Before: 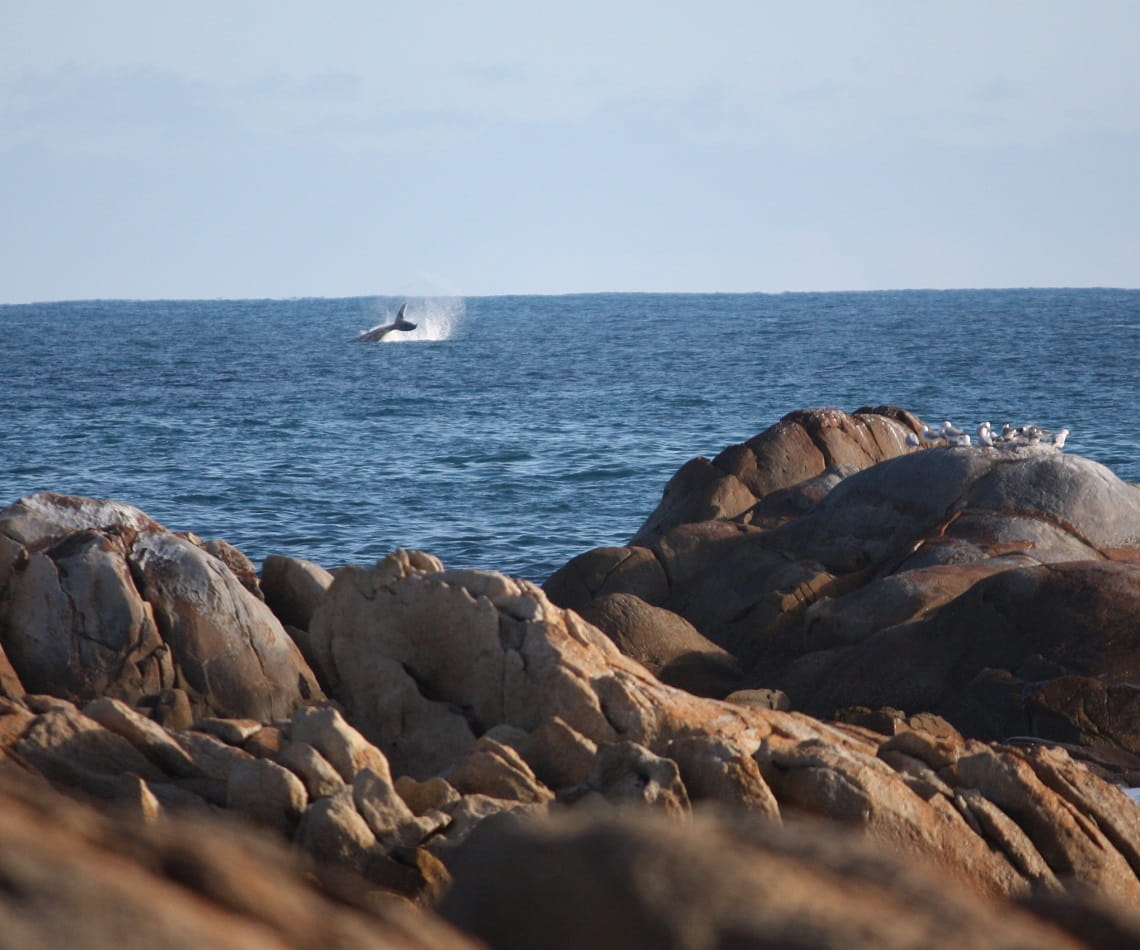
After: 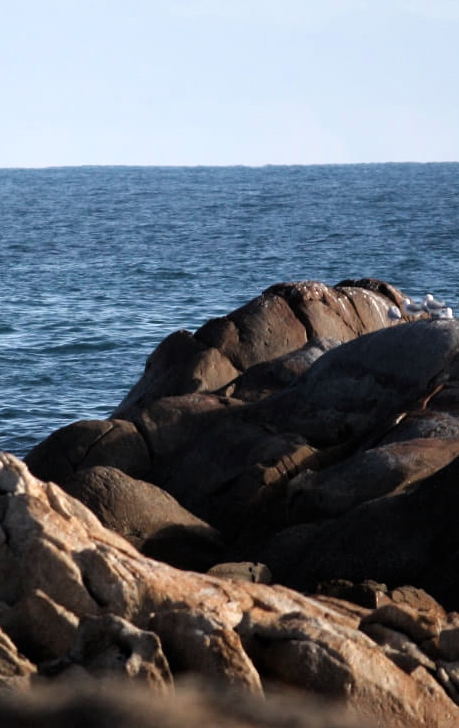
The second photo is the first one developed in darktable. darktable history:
crop: left 45.46%, top 13.403%, right 14.209%, bottom 9.954%
filmic rgb: black relative exposure -8.22 EV, white relative exposure 2.2 EV, threshold 5.94 EV, target white luminance 99.947%, hardness 7.14, latitude 75.46%, contrast 1.318, highlights saturation mix -1.51%, shadows ↔ highlights balance 30.26%, enable highlight reconstruction true
